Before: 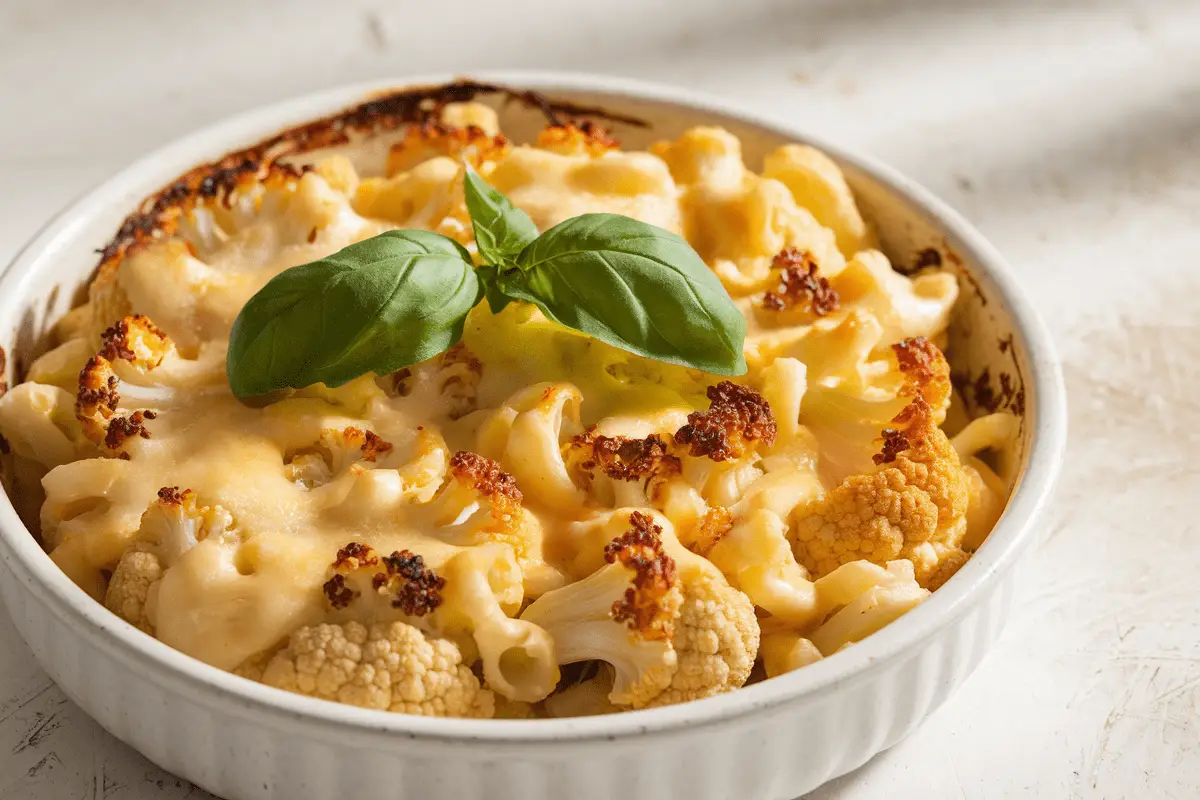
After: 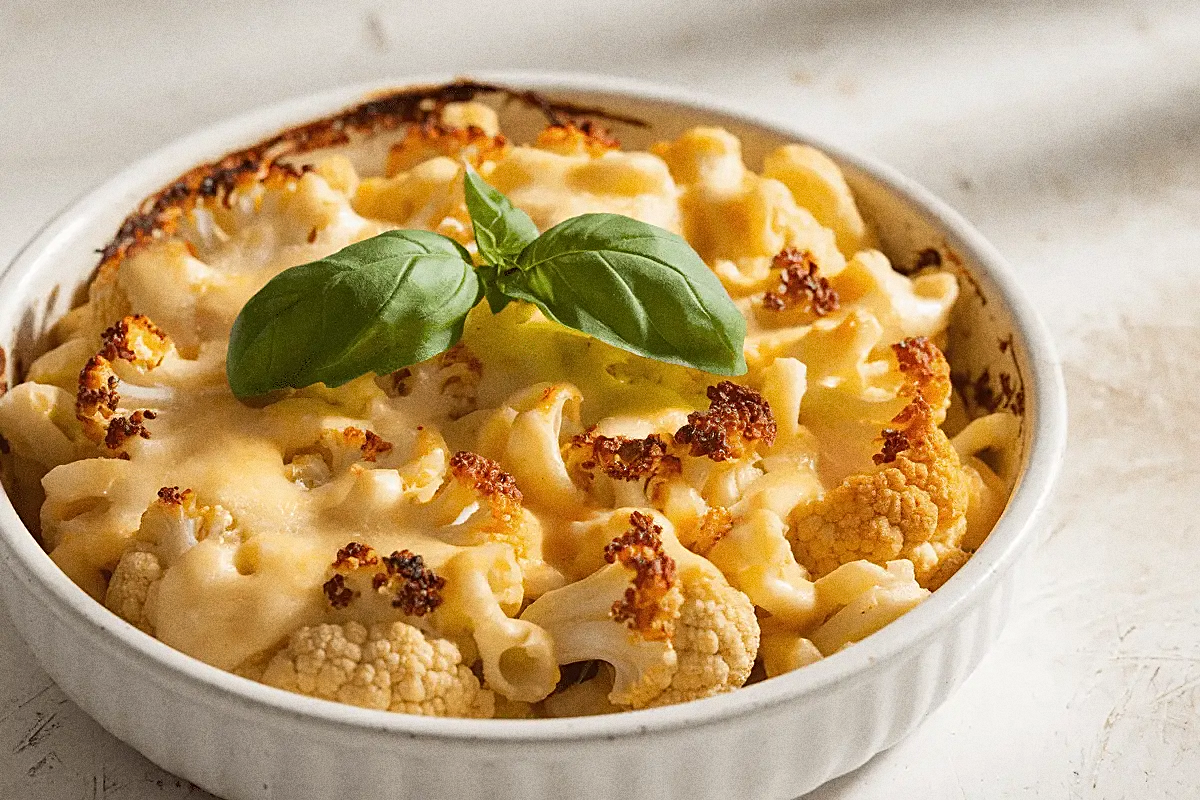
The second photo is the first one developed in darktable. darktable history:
grain: coarseness 9.61 ISO, strength 35.62%
sharpen: amount 0.55
